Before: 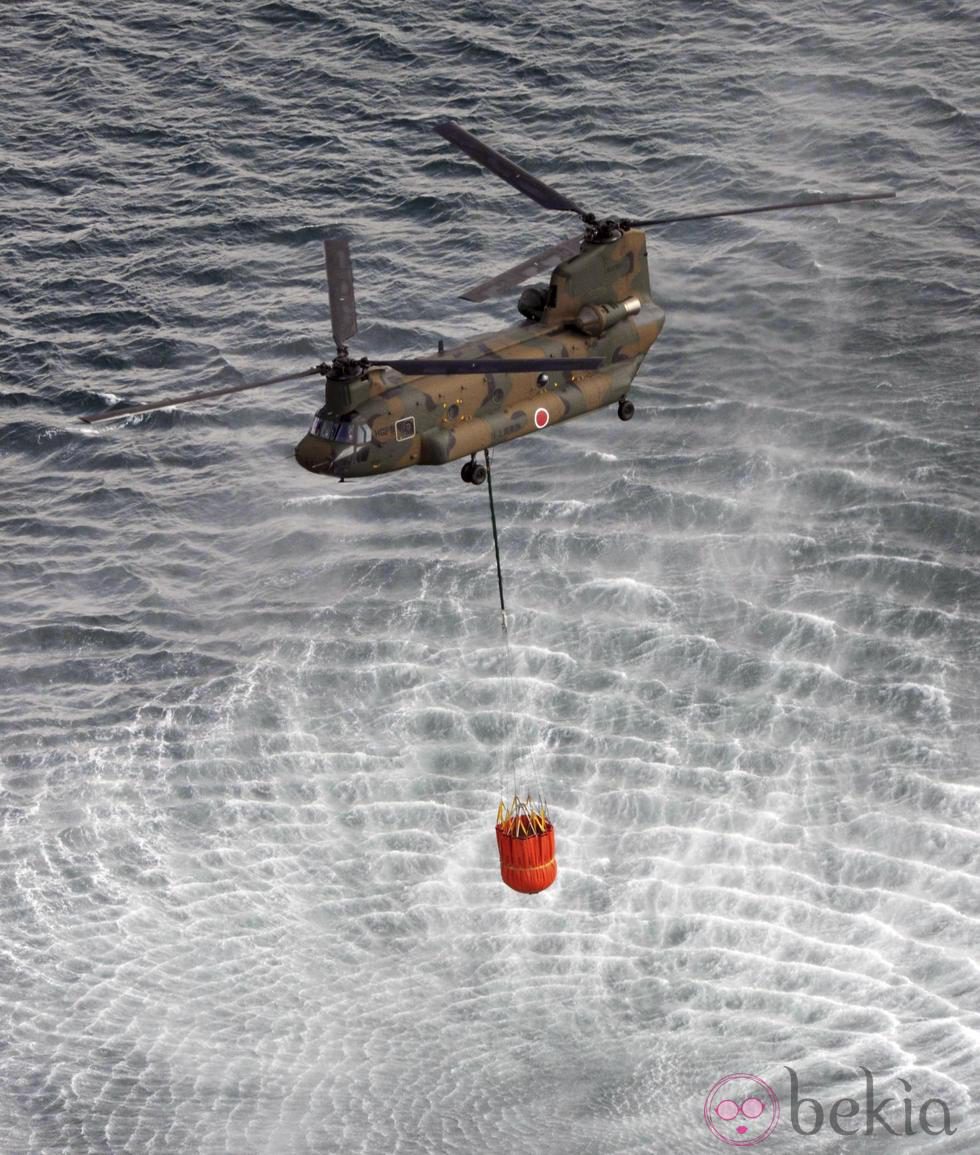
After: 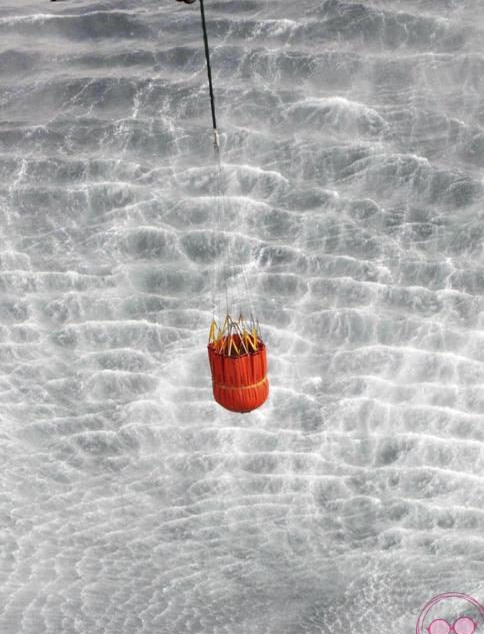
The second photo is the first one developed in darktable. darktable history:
crop: left 29.406%, top 41.648%, right 21.131%, bottom 3.459%
